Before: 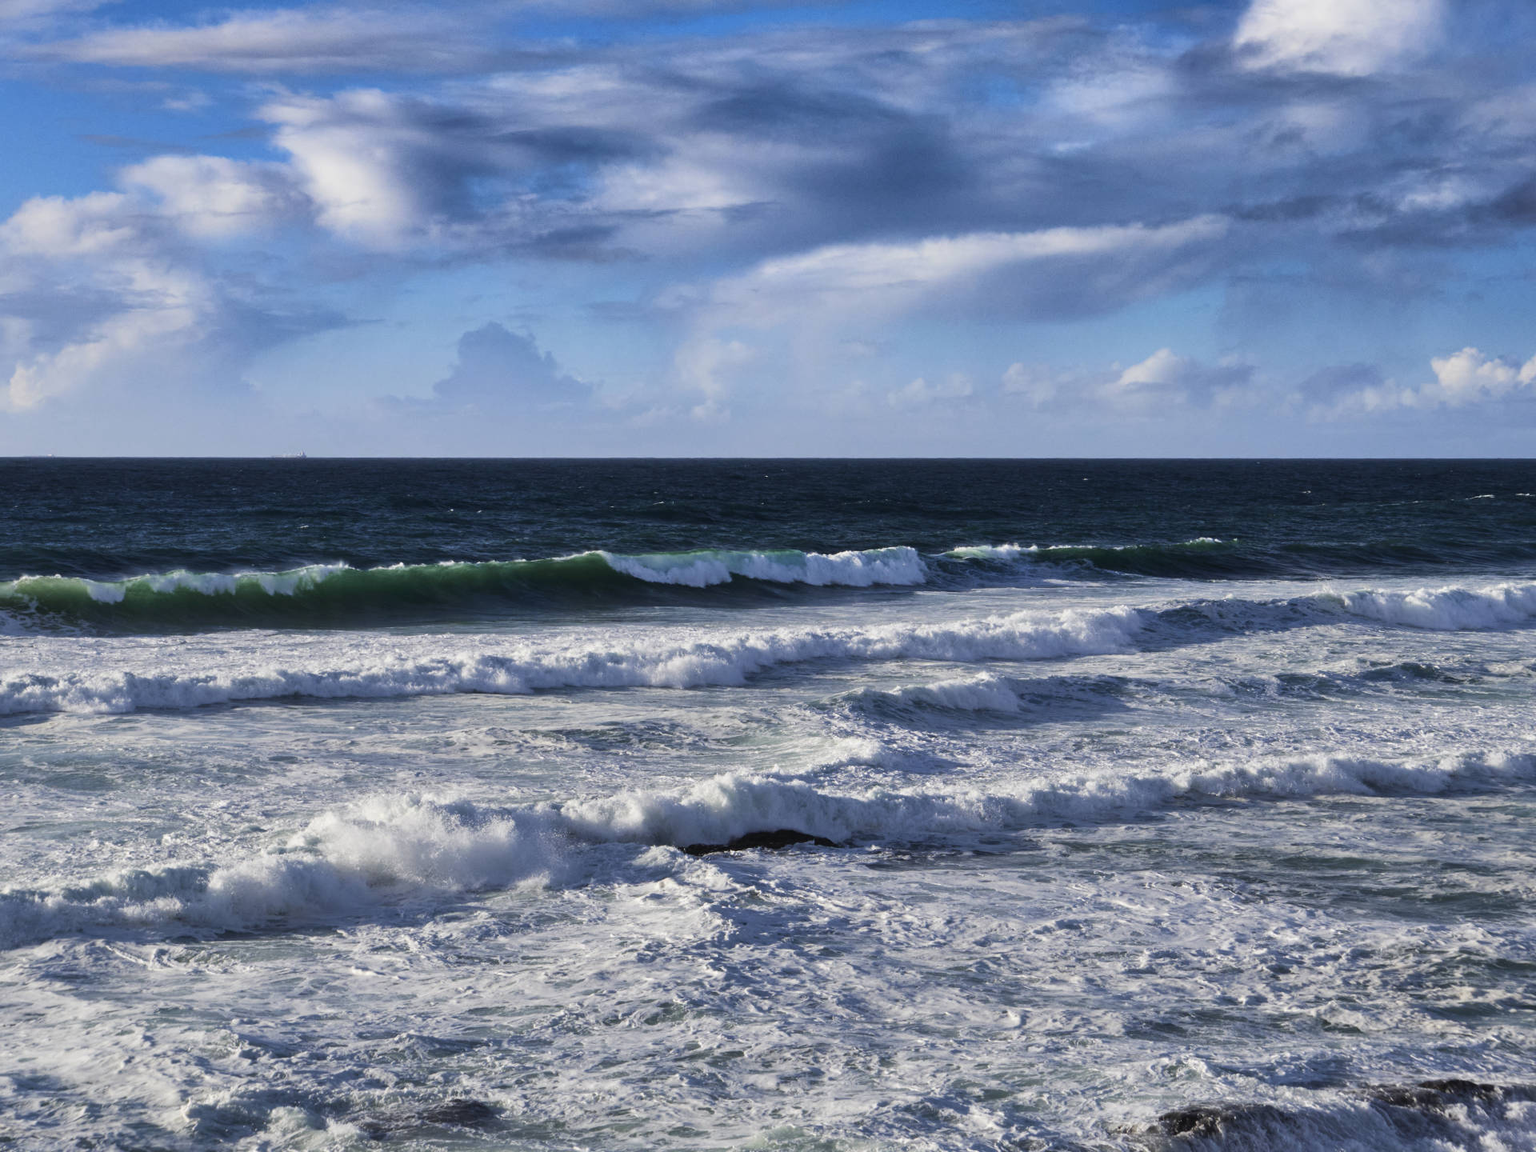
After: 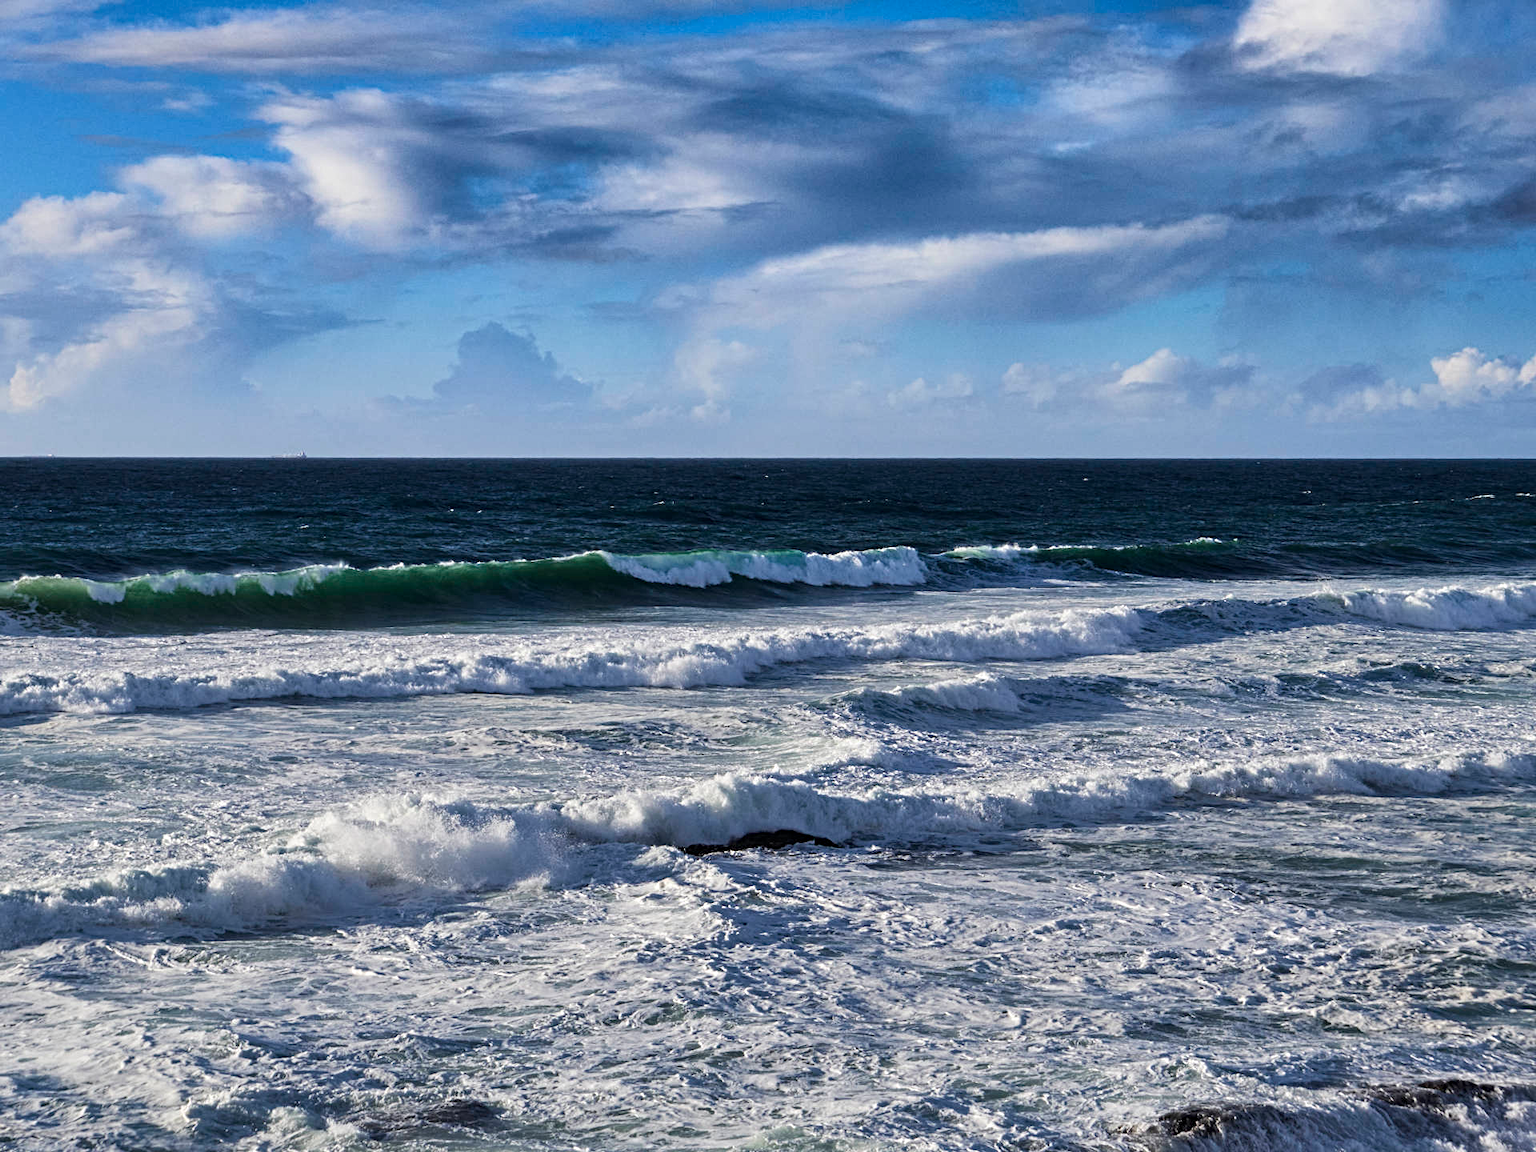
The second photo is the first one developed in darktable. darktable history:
tone equalizer: on, module defaults
contrast equalizer: y [[0.5, 0.5, 0.5, 0.539, 0.64, 0.611], [0.5 ×6], [0.5 ×6], [0 ×6], [0 ×6]]
